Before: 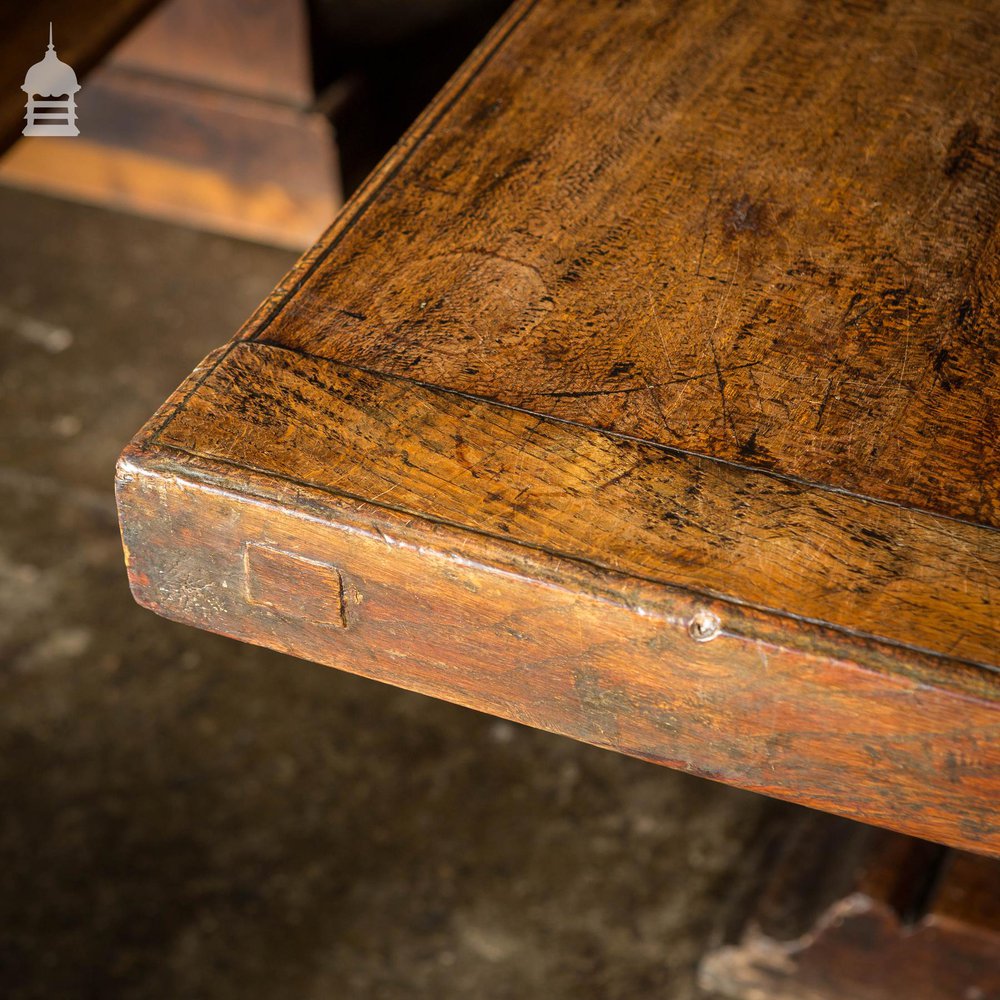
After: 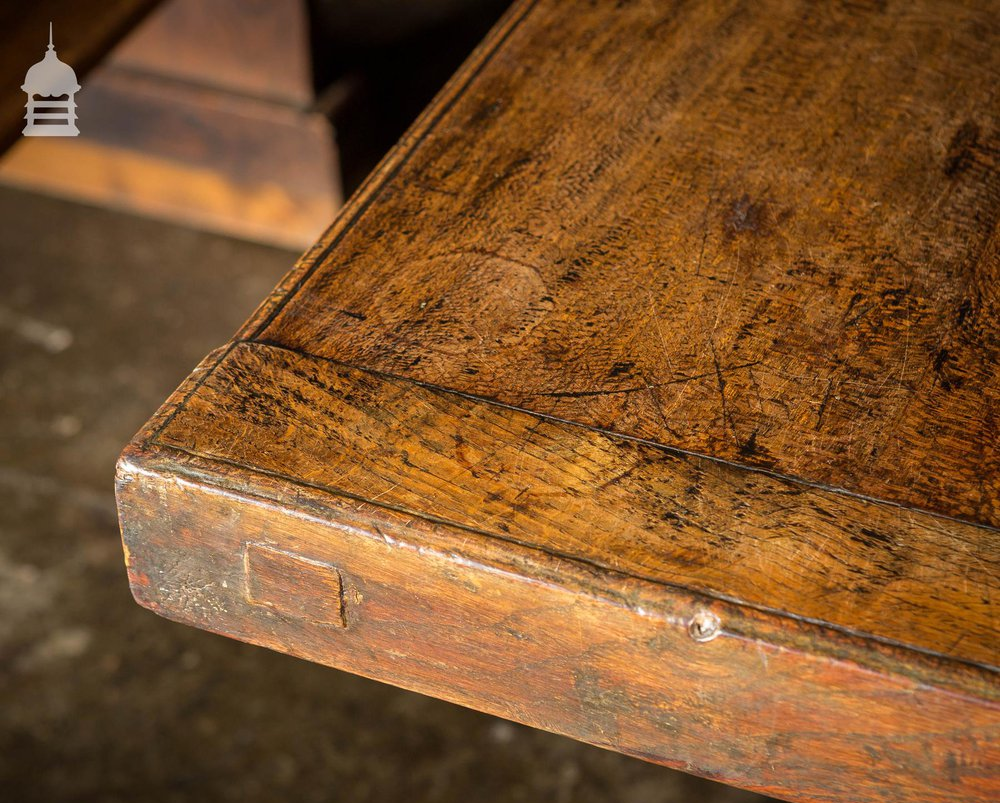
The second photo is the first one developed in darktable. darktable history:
crop: bottom 19.625%
